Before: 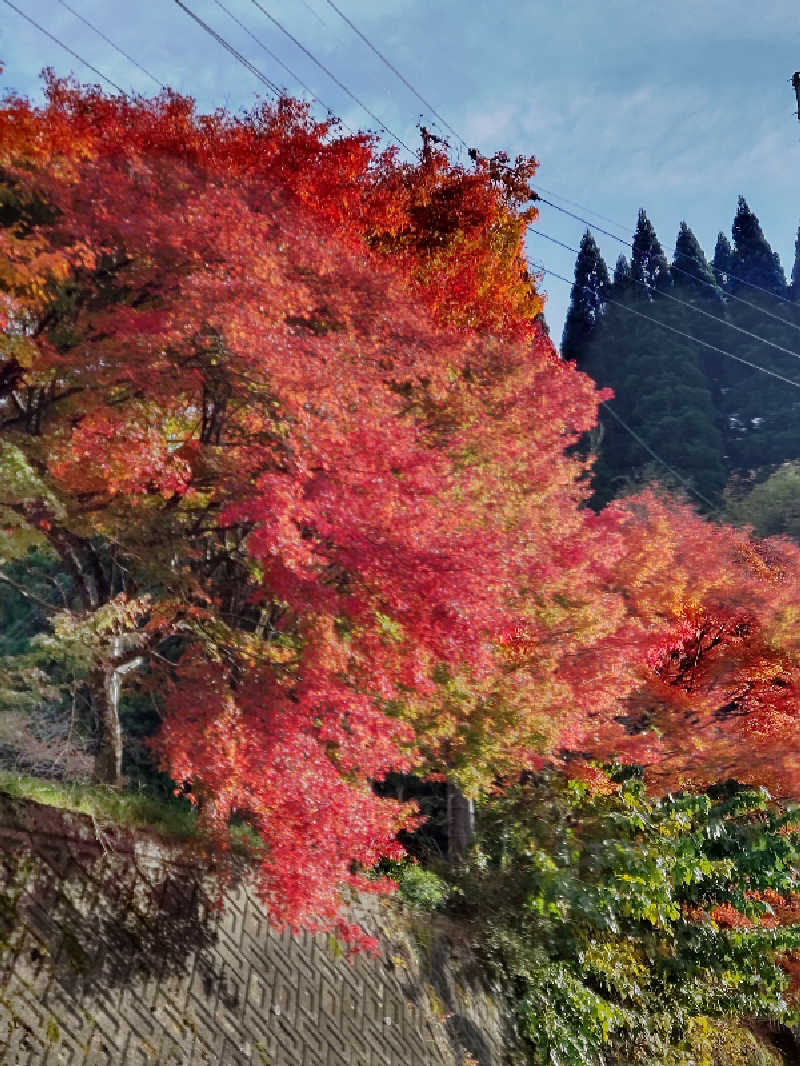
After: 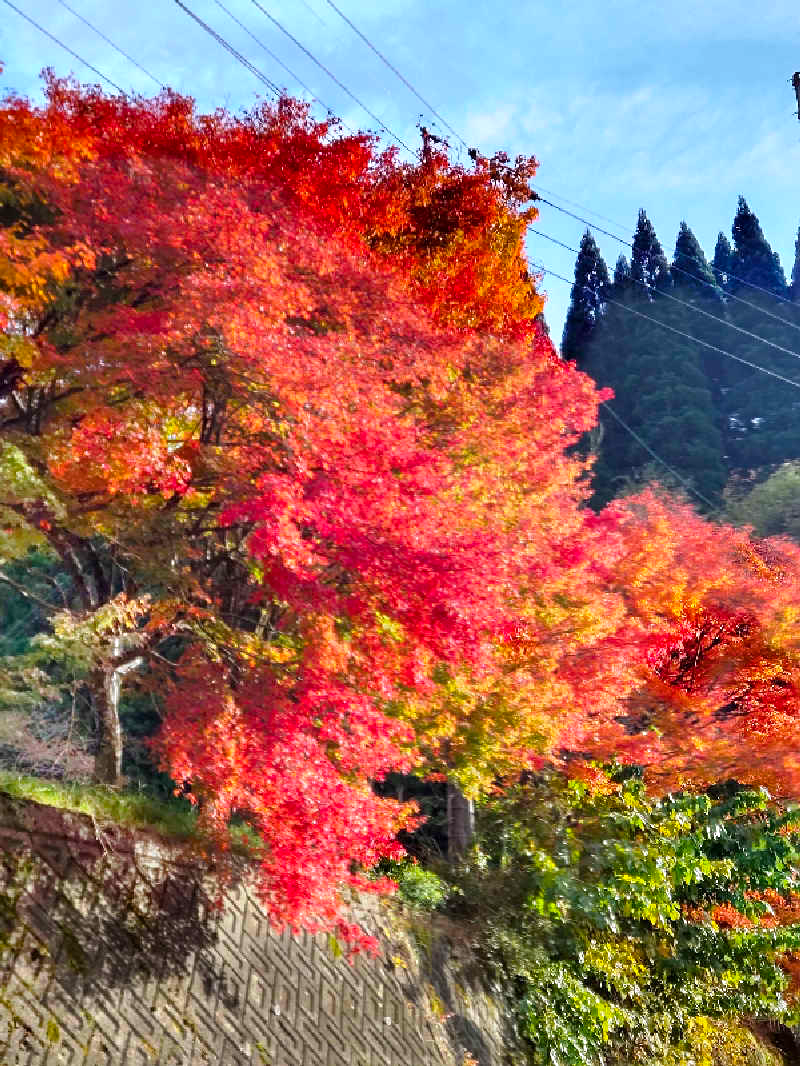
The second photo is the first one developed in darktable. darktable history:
exposure: exposure 0.74 EV, compensate highlight preservation false
color balance rgb: perceptual saturation grading › global saturation 20%, global vibrance 20%
